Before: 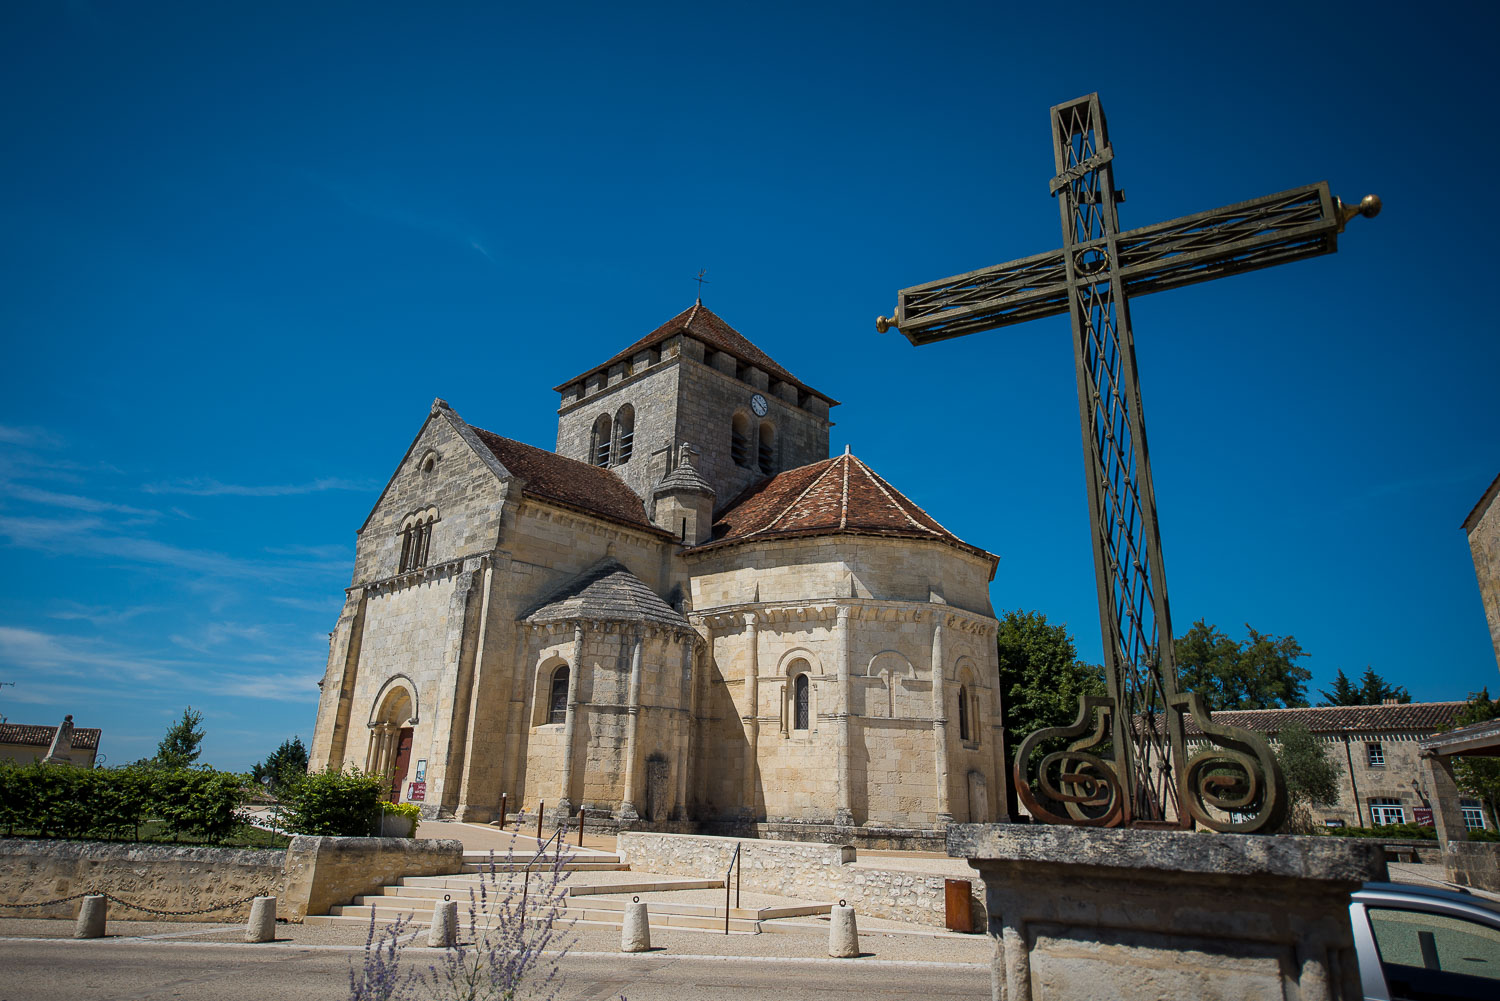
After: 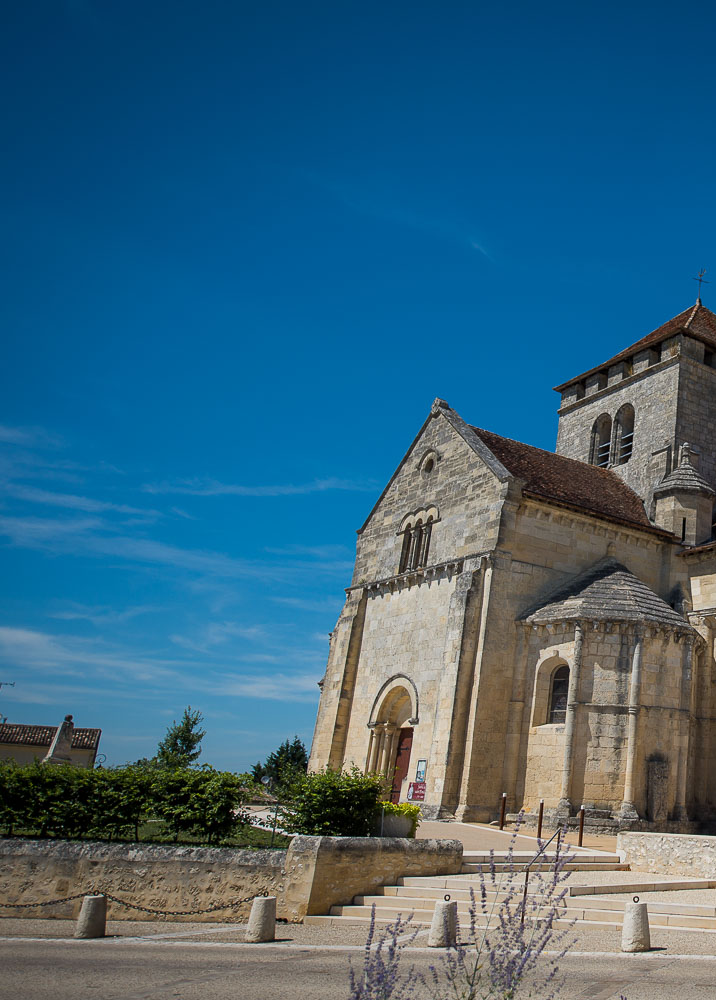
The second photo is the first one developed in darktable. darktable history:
crop and rotate: left 0.048%, top 0%, right 52.169%
